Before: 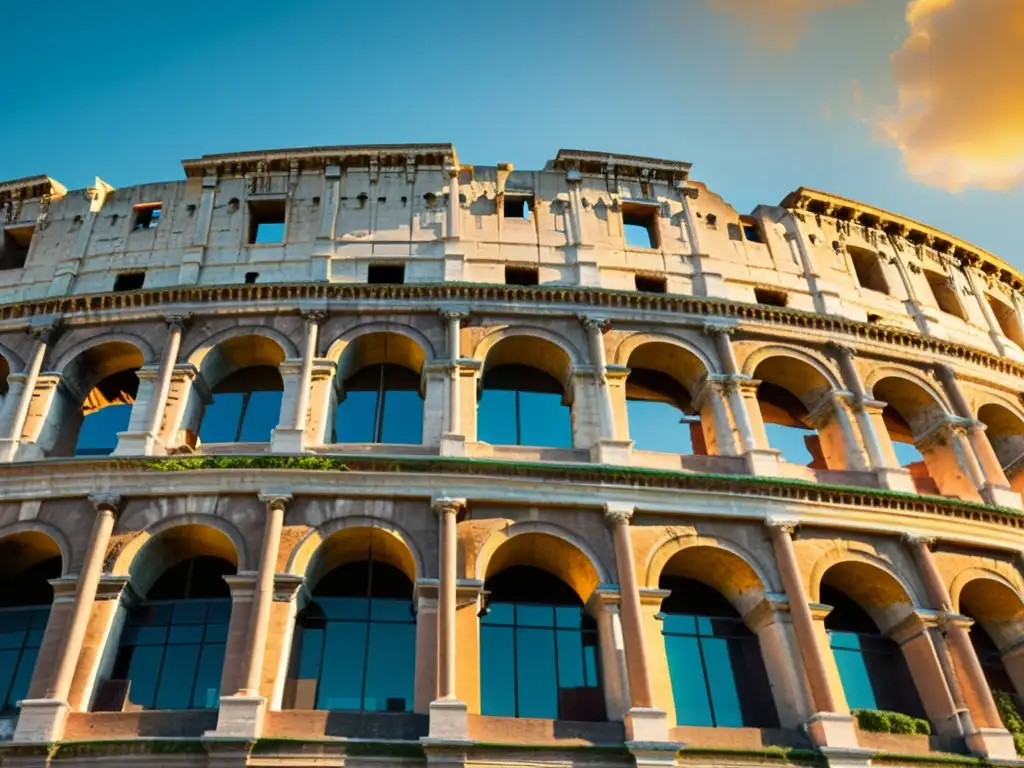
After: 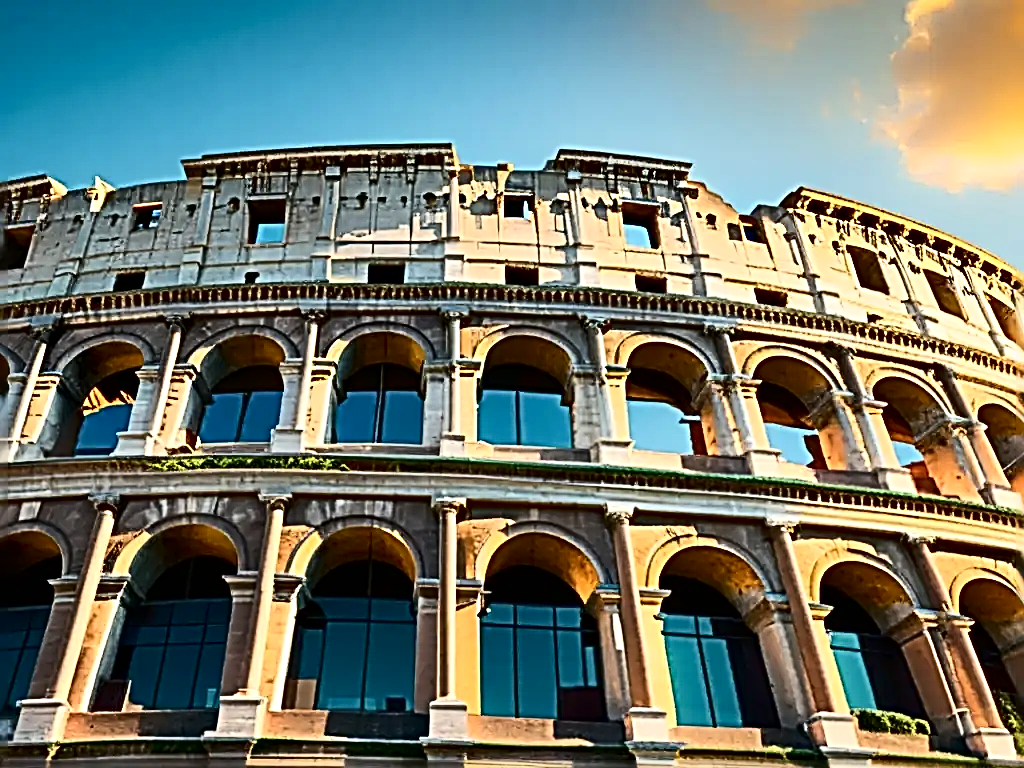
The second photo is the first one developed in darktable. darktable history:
sharpen: radius 3.158, amount 1.731
contrast brightness saturation: contrast 0.28
tone equalizer: on, module defaults
